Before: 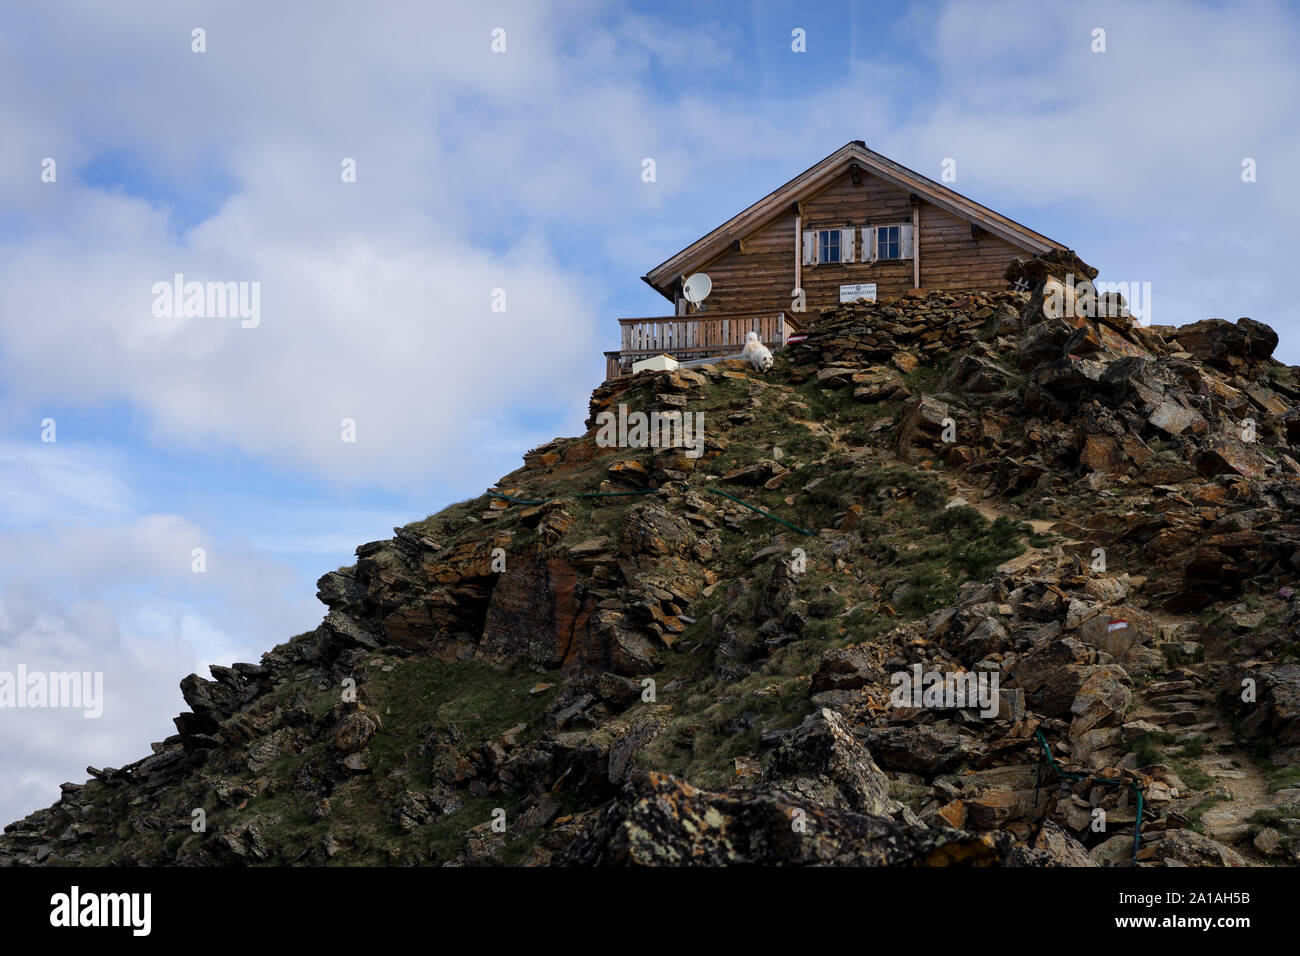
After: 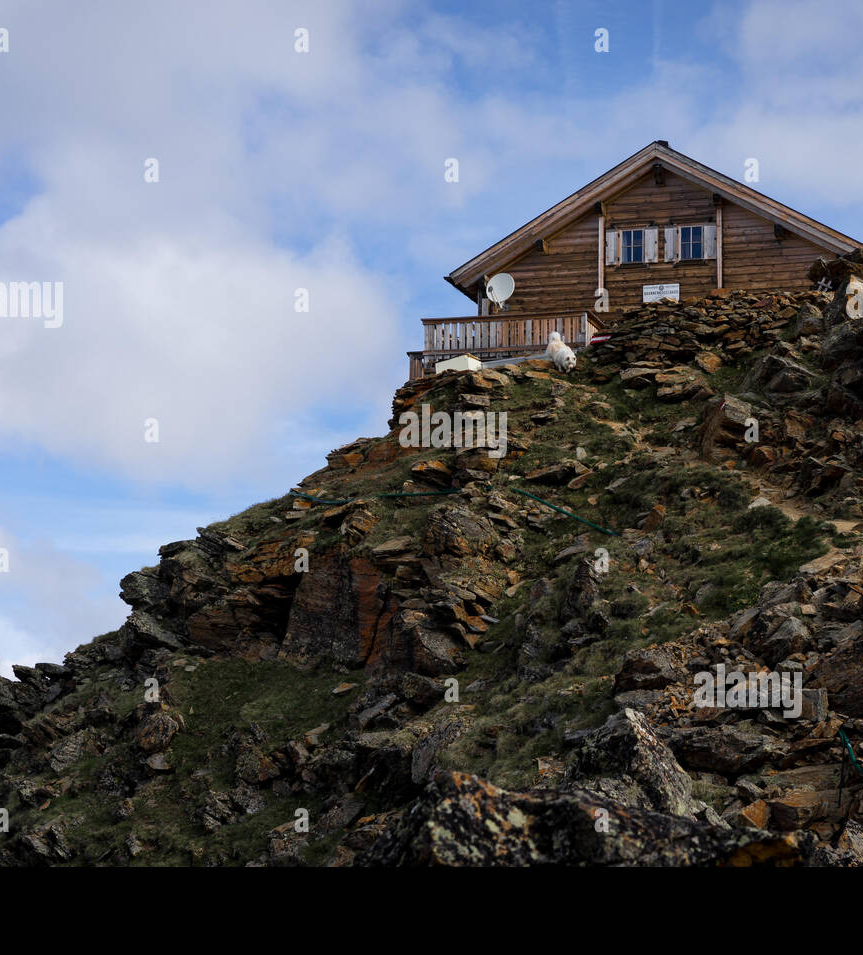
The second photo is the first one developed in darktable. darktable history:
crop and rotate: left 15.193%, right 18.393%
